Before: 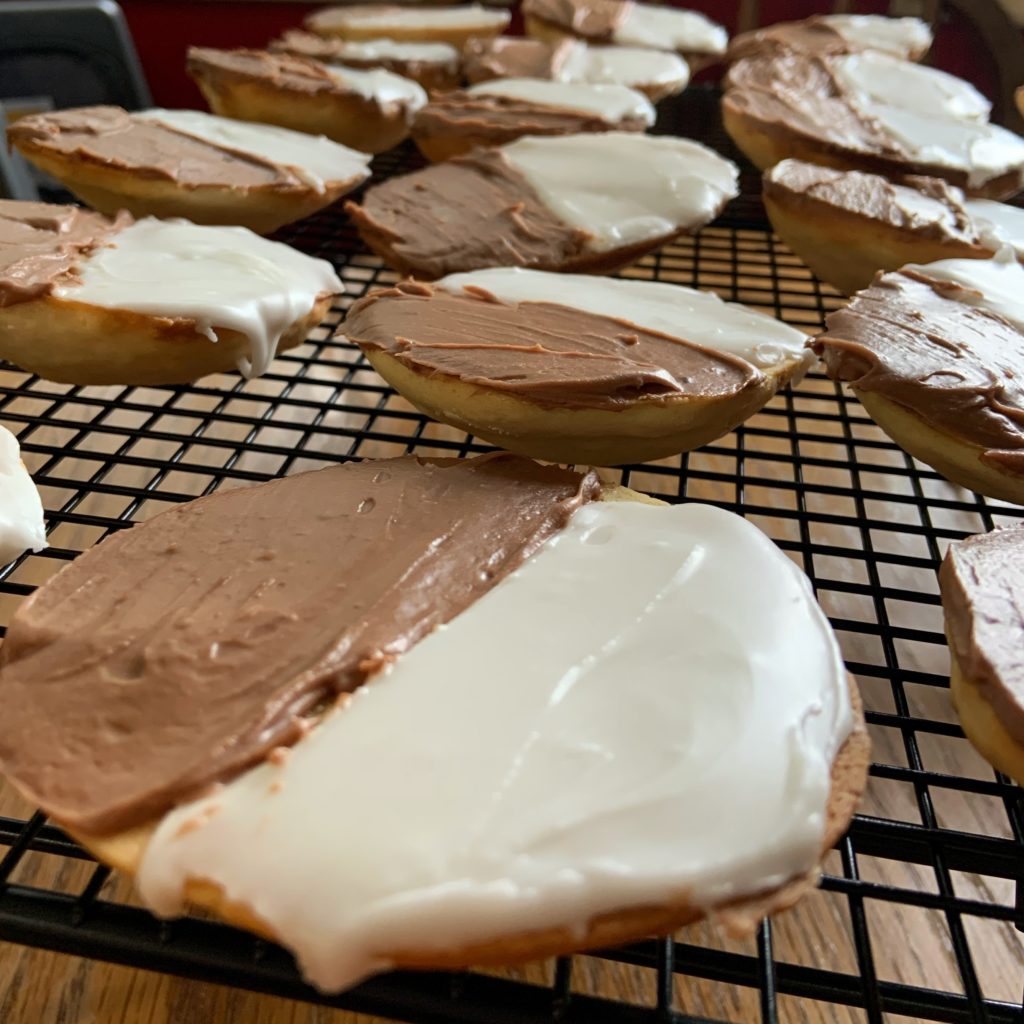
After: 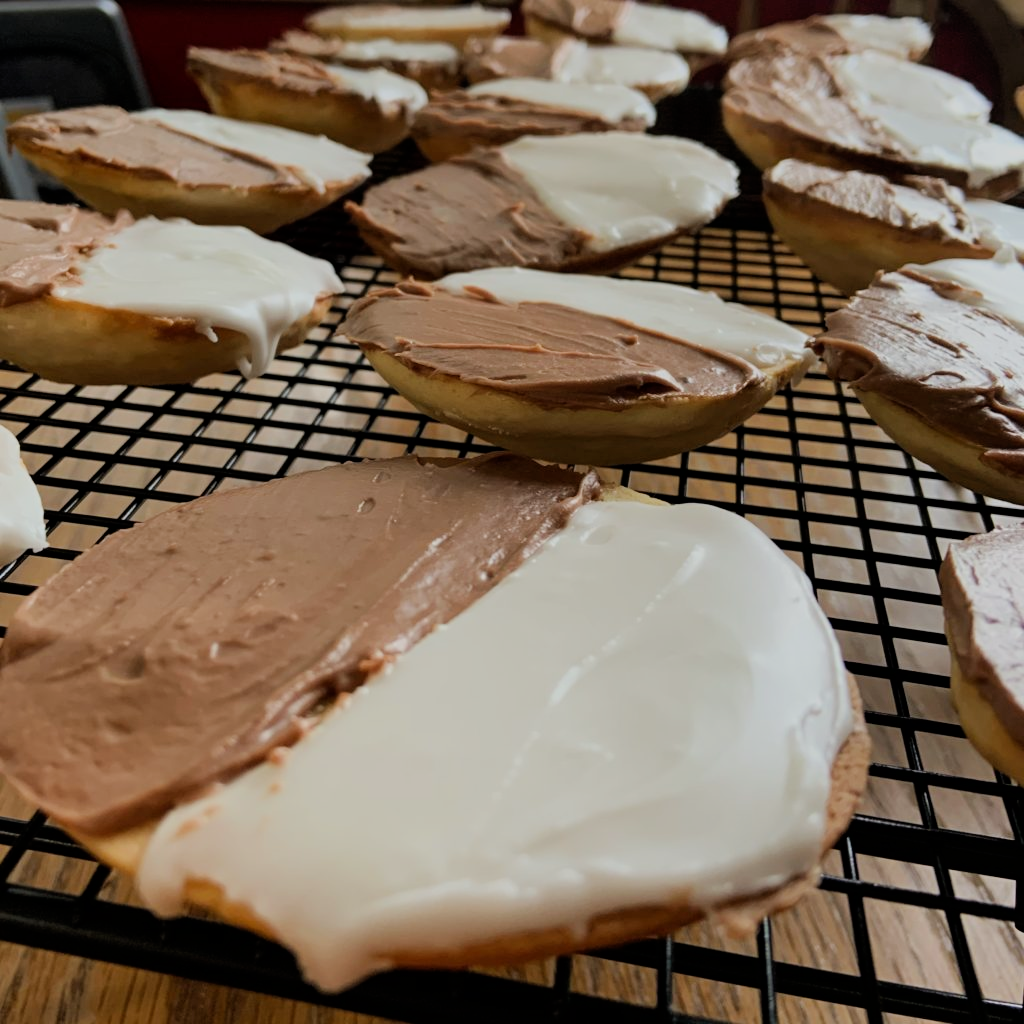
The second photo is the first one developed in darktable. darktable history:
filmic rgb: black relative exposure -7.65 EV, white relative exposure 4.56 EV, threshold 2.99 EV, hardness 3.61, enable highlight reconstruction true
